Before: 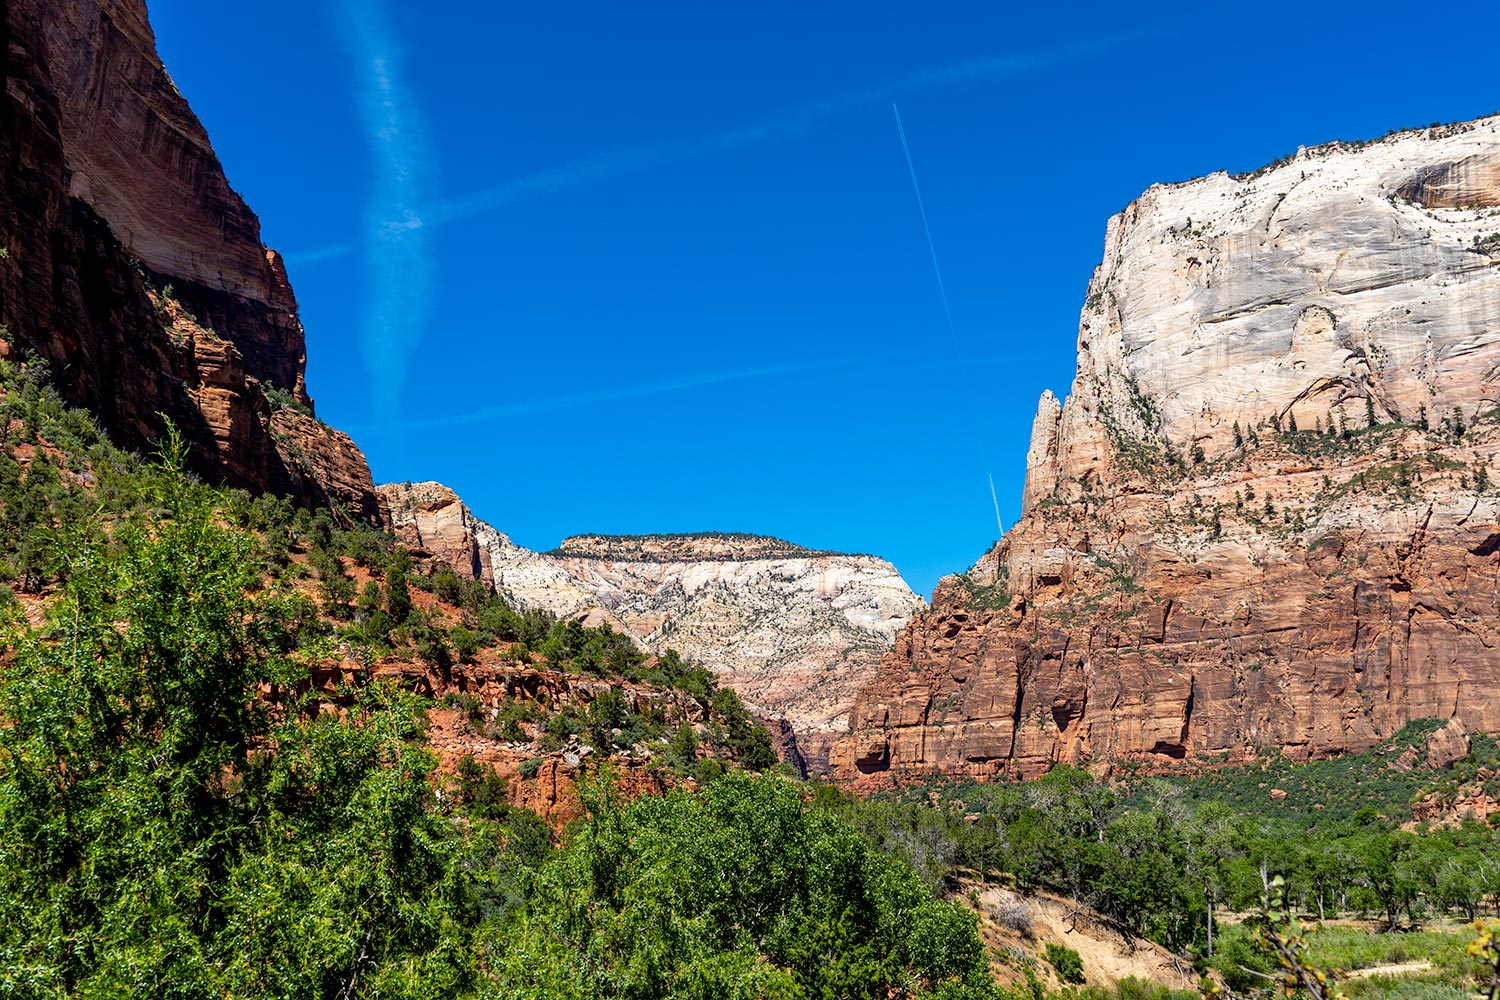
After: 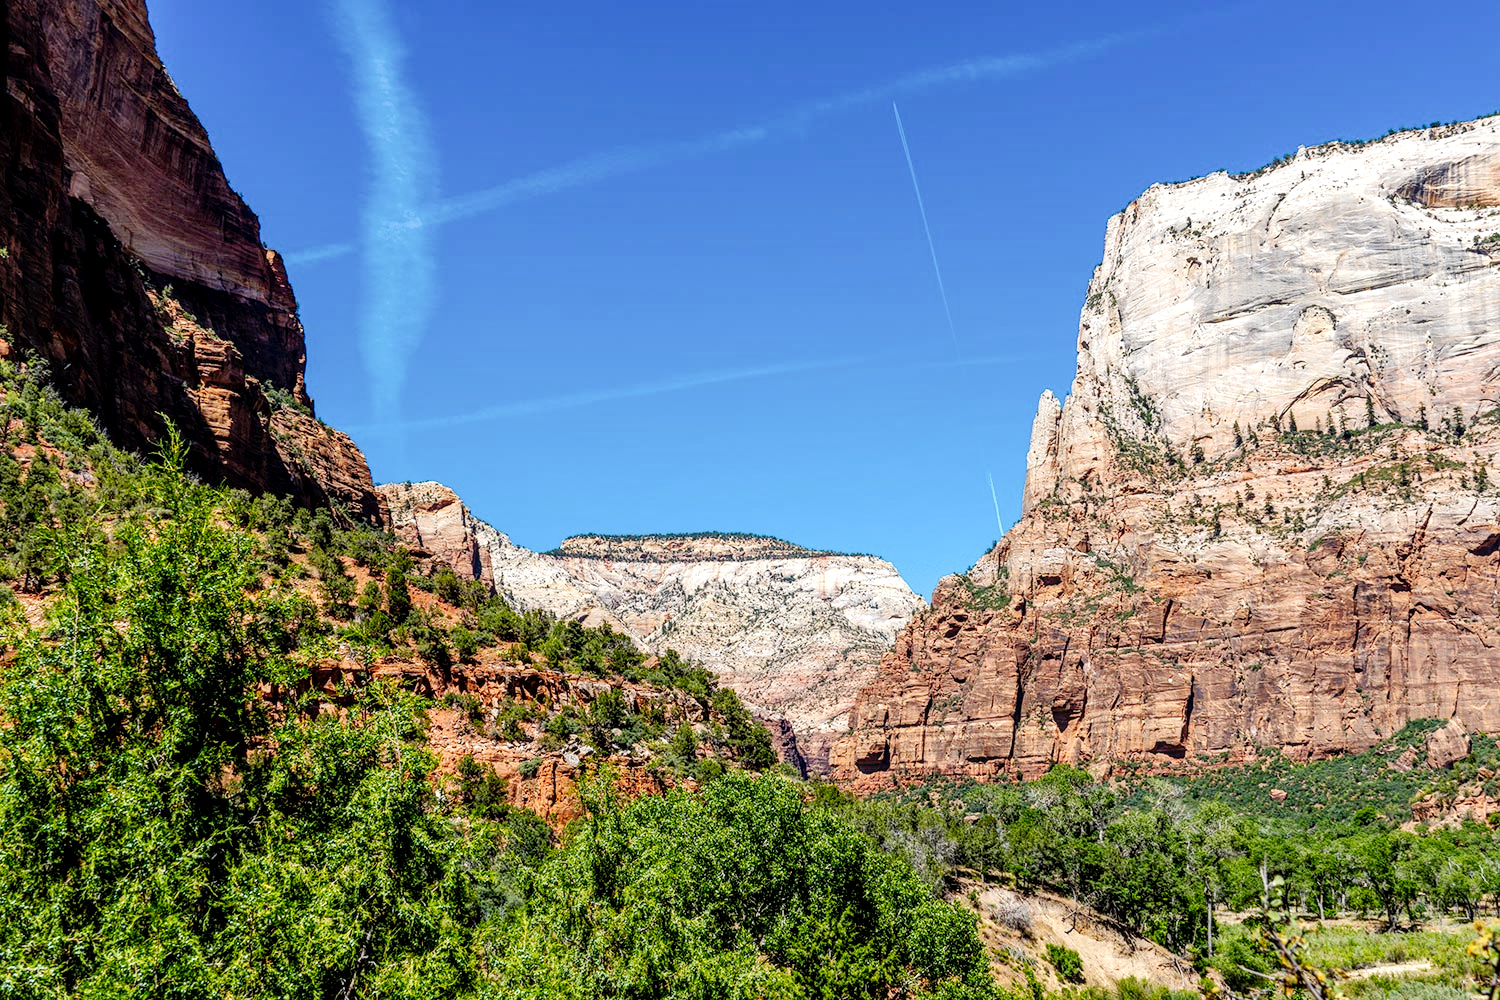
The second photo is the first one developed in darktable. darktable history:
base curve: curves: ch0 [(0, 0) (0.472, 0.508) (1, 1)]
local contrast: detail 130%
tone curve: curves: ch0 [(0, 0) (0.003, 0.012) (0.011, 0.02) (0.025, 0.032) (0.044, 0.046) (0.069, 0.06) (0.1, 0.09) (0.136, 0.133) (0.177, 0.182) (0.224, 0.247) (0.277, 0.316) (0.335, 0.396) (0.399, 0.48) (0.468, 0.568) (0.543, 0.646) (0.623, 0.717) (0.709, 0.777) (0.801, 0.846) (0.898, 0.912) (1, 1)], preserve colors none
